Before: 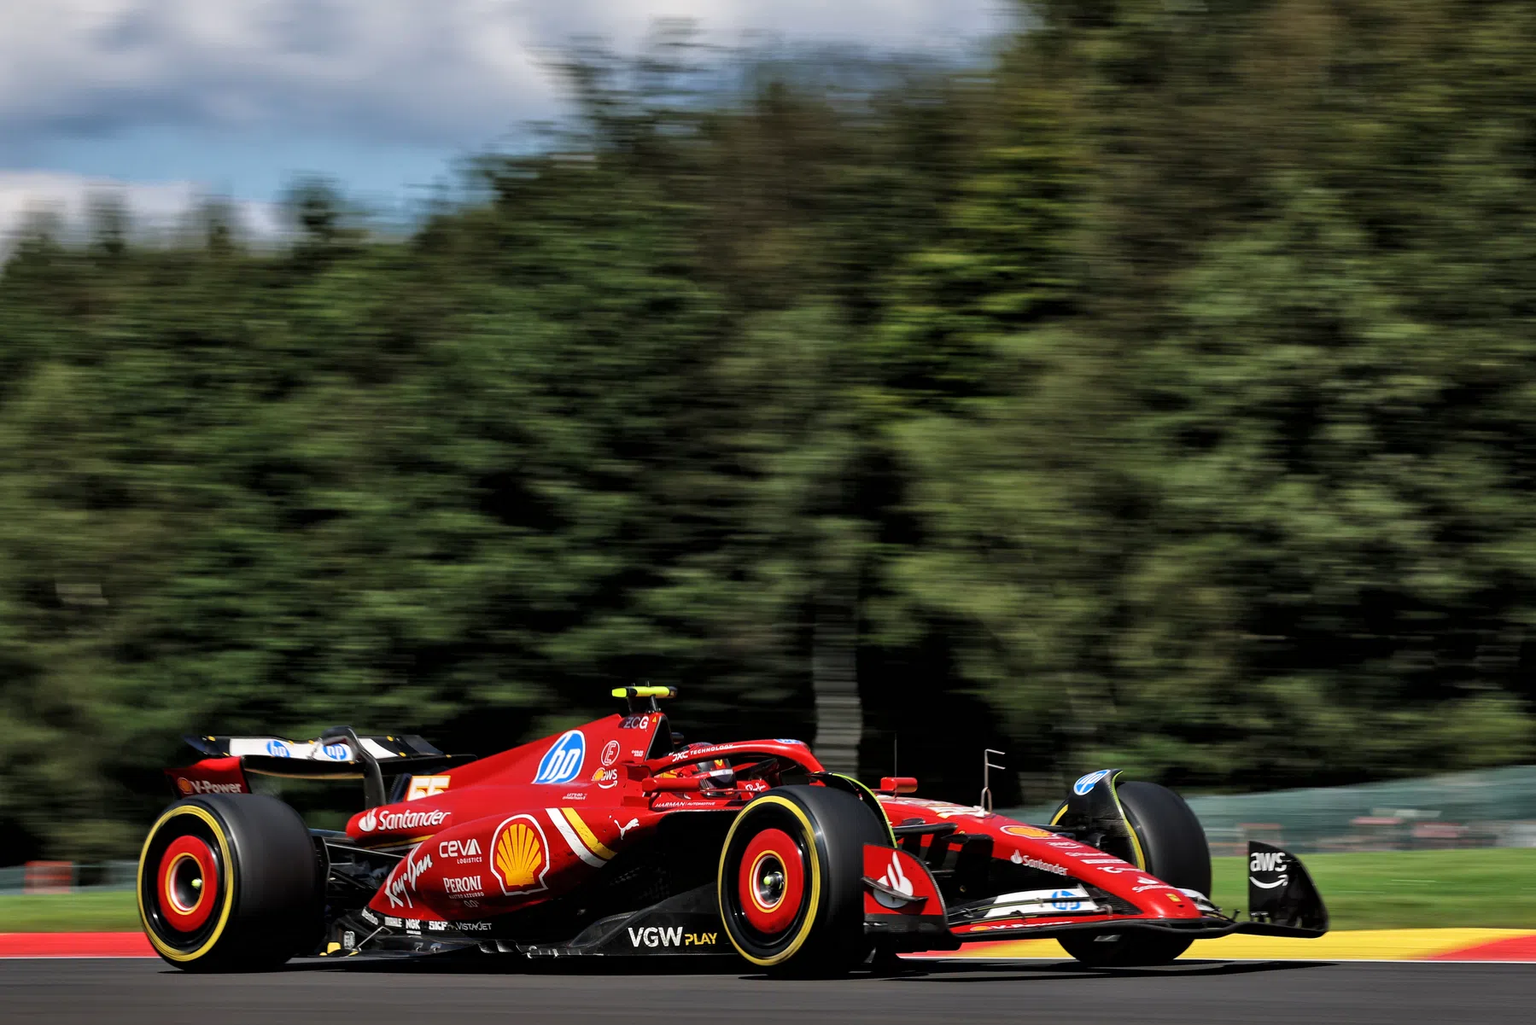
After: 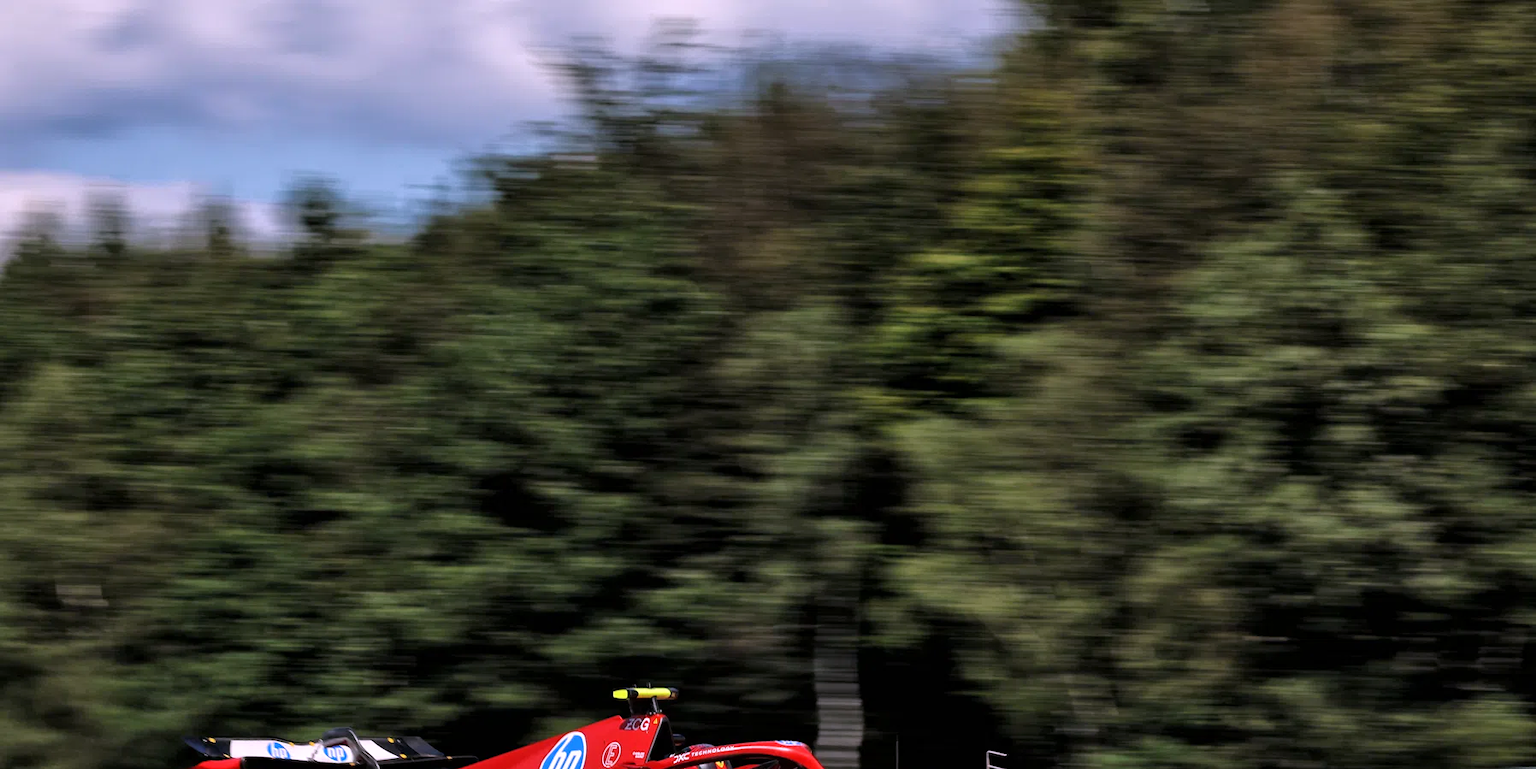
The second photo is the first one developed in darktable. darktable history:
crop: bottom 24.967%
white balance: red 1.066, blue 1.119
